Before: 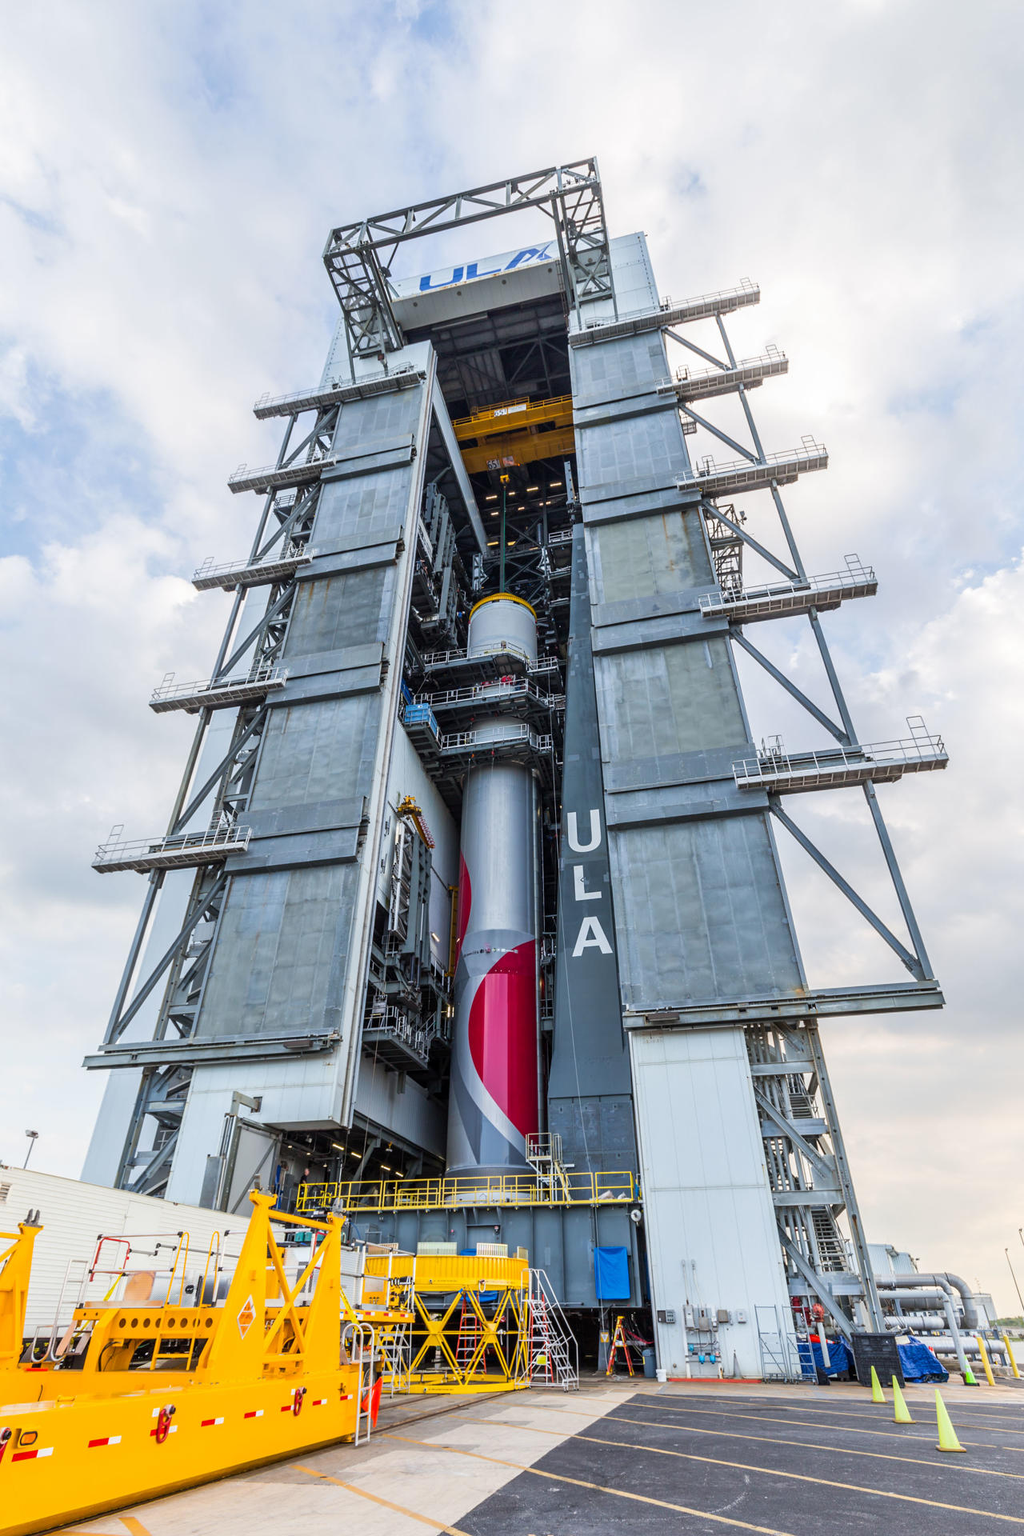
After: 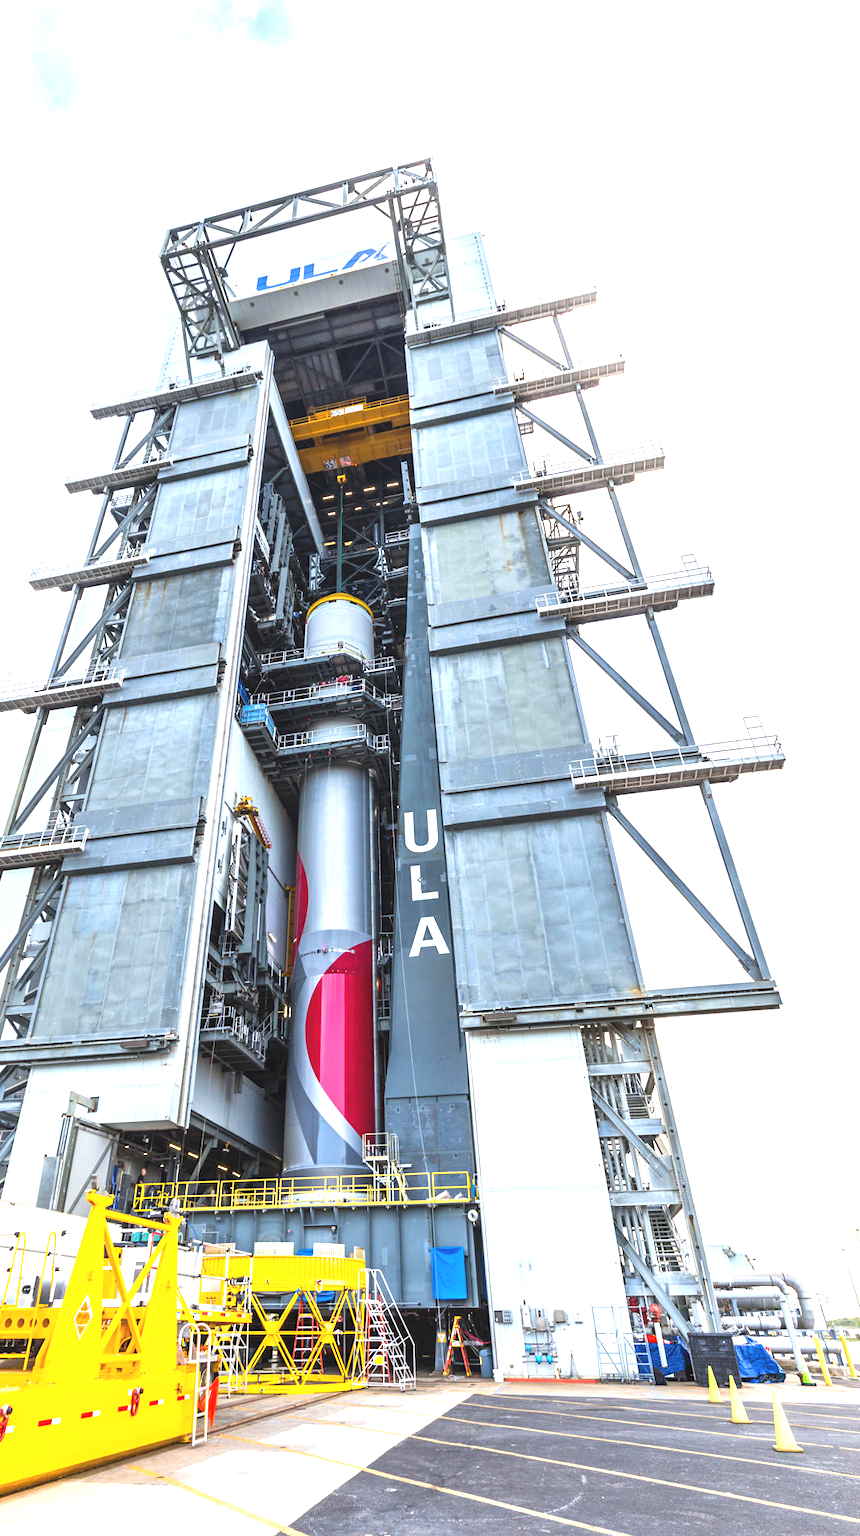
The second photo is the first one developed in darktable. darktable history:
exposure: black level correction -0.005, exposure 1.004 EV, compensate highlight preservation false
crop: left 15.981%
